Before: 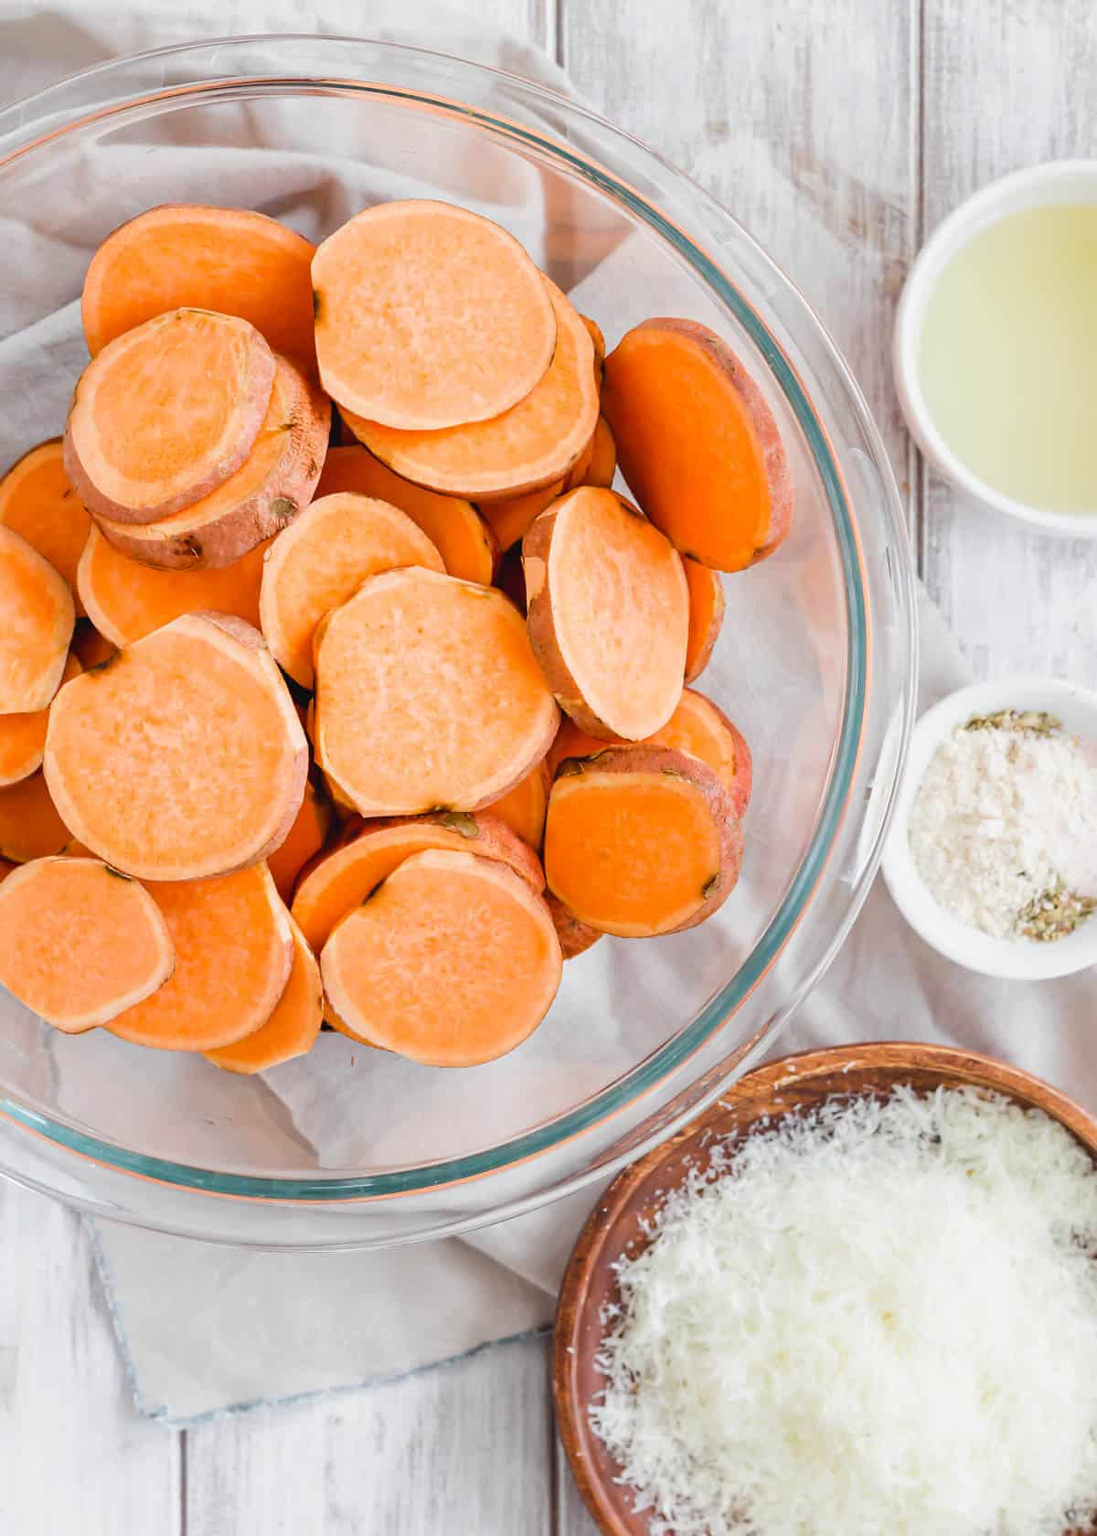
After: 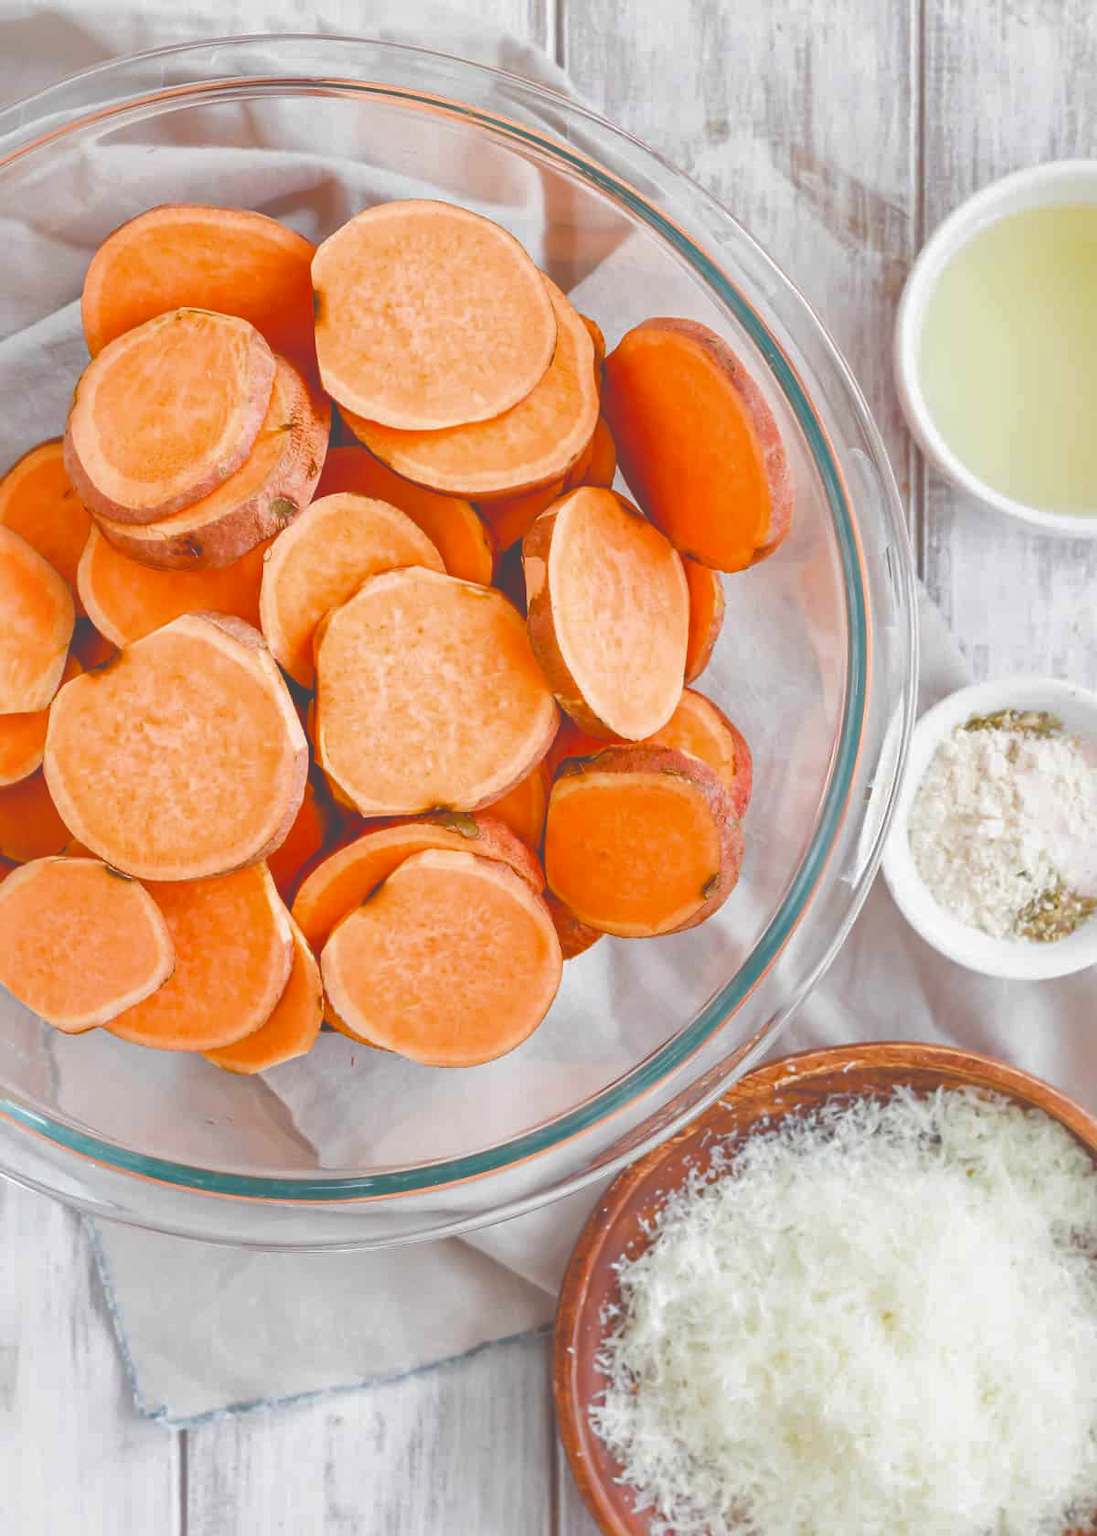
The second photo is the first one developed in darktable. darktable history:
exposure: black level correction -0.041, exposure 0.06 EV, compensate exposure bias true, compensate highlight preservation false
shadows and highlights: on, module defaults
tone equalizer: mask exposure compensation -0.495 EV
color balance rgb: shadows lift › chroma 1.017%, shadows lift › hue 28.61°, power › hue 72.67°, perceptual saturation grading › global saturation 26.773%, perceptual saturation grading › highlights -28.556%, perceptual saturation grading › mid-tones 15.659%, perceptual saturation grading › shadows 34.35%
